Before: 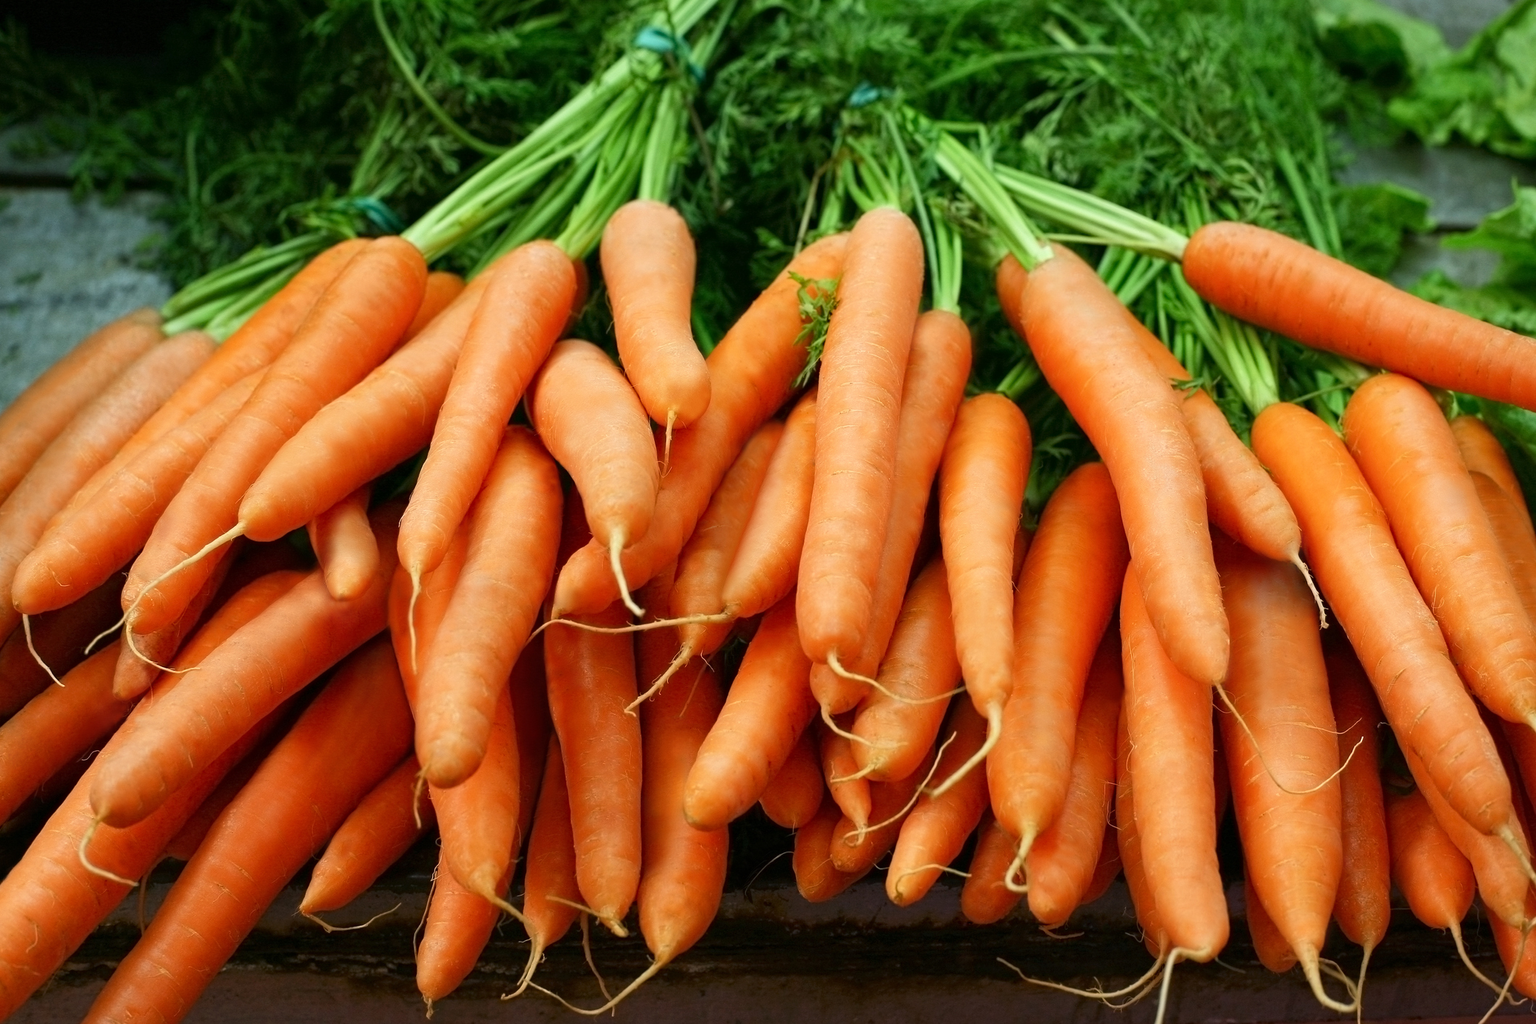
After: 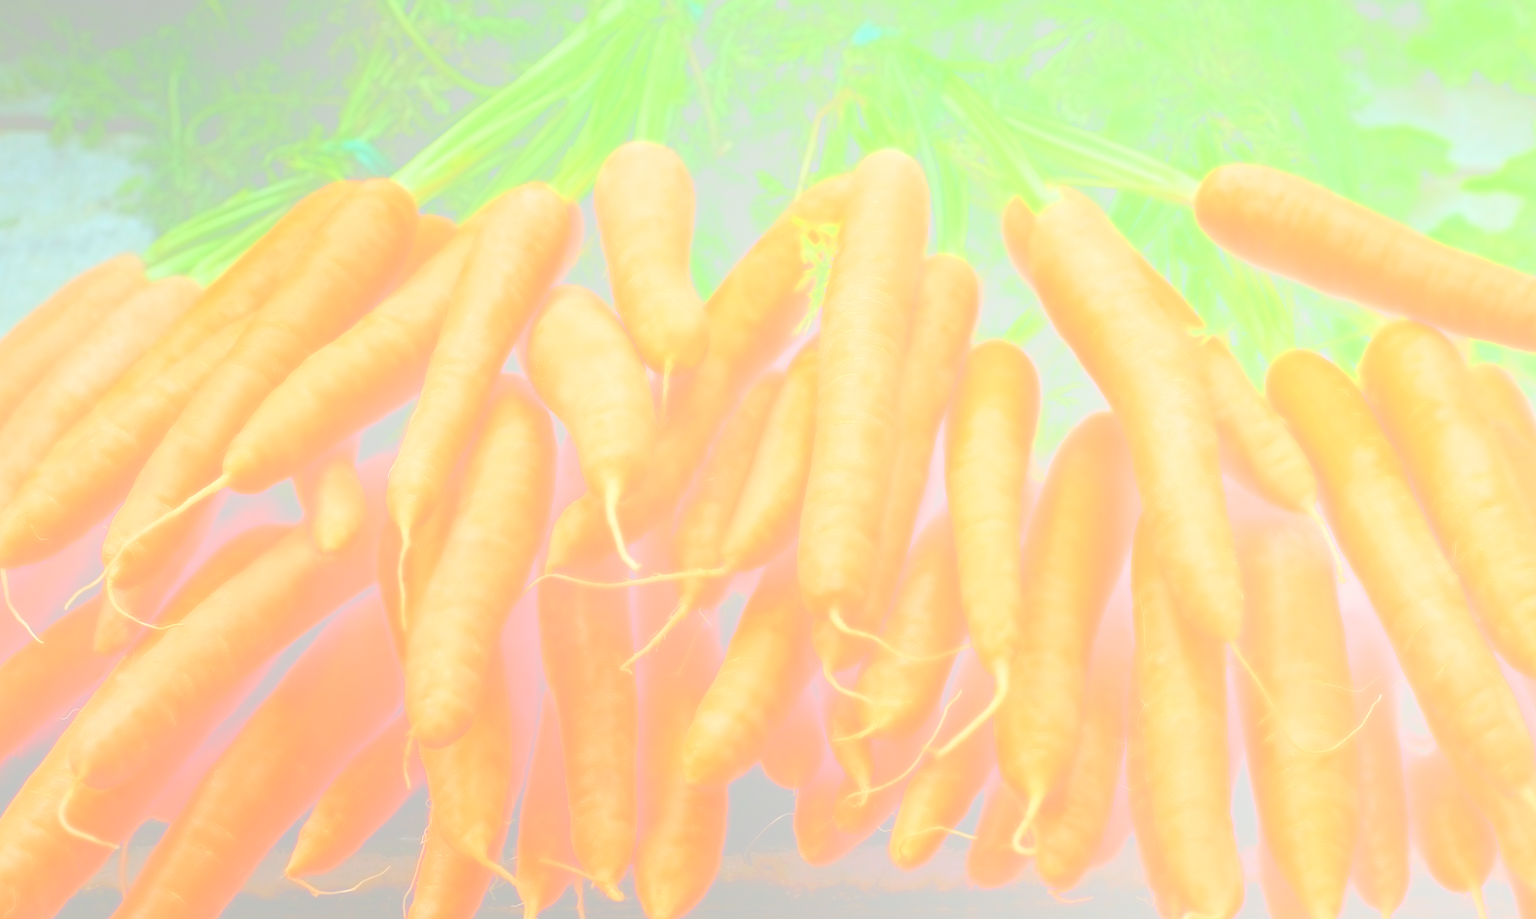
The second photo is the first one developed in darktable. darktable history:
bloom: size 85%, threshold 5%, strength 85%
crop: left 1.507%, top 6.147%, right 1.379%, bottom 6.637%
